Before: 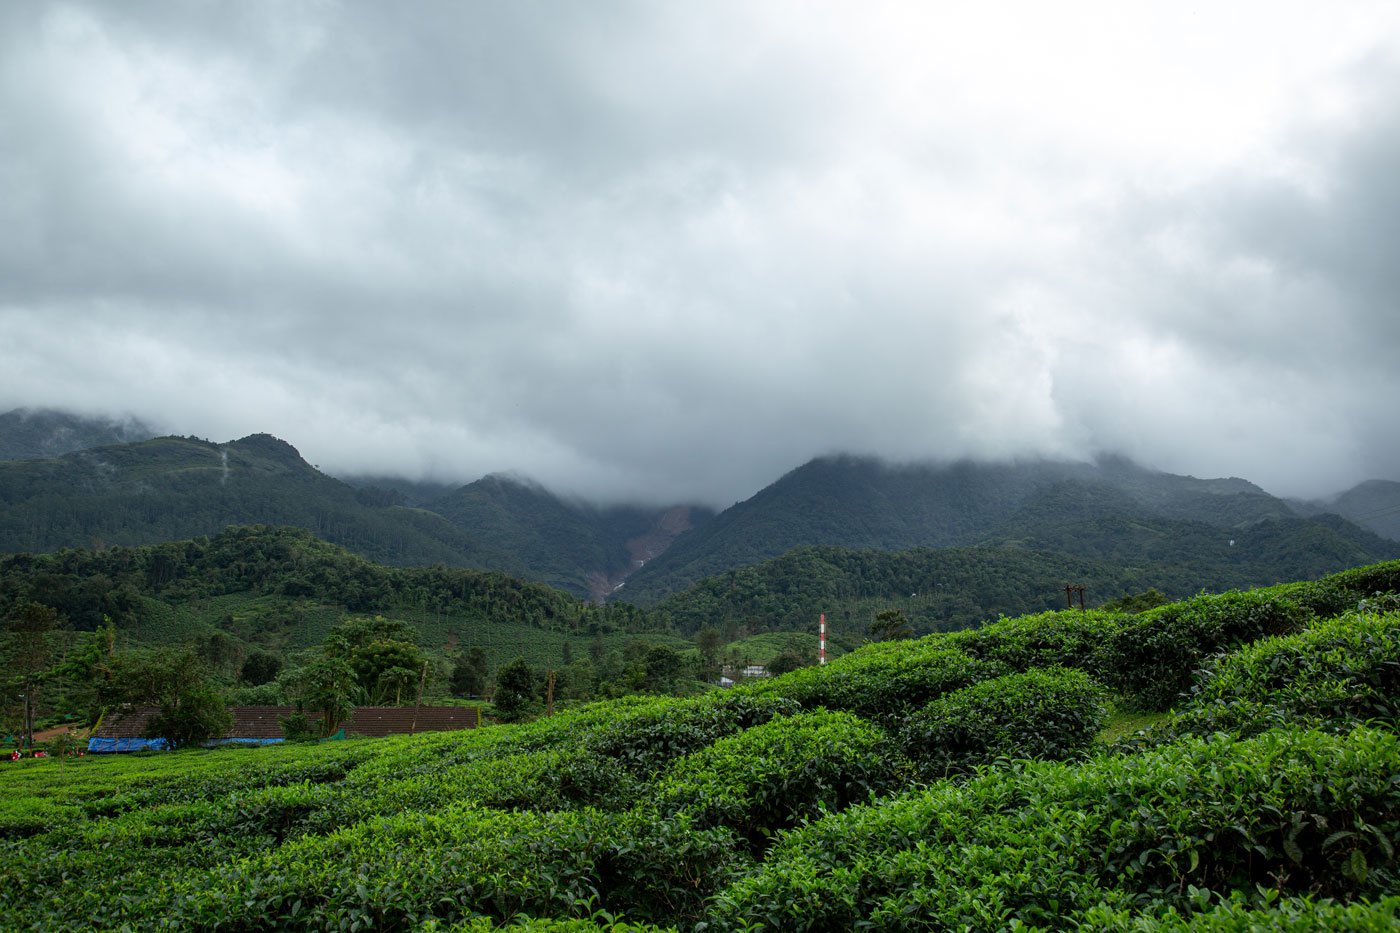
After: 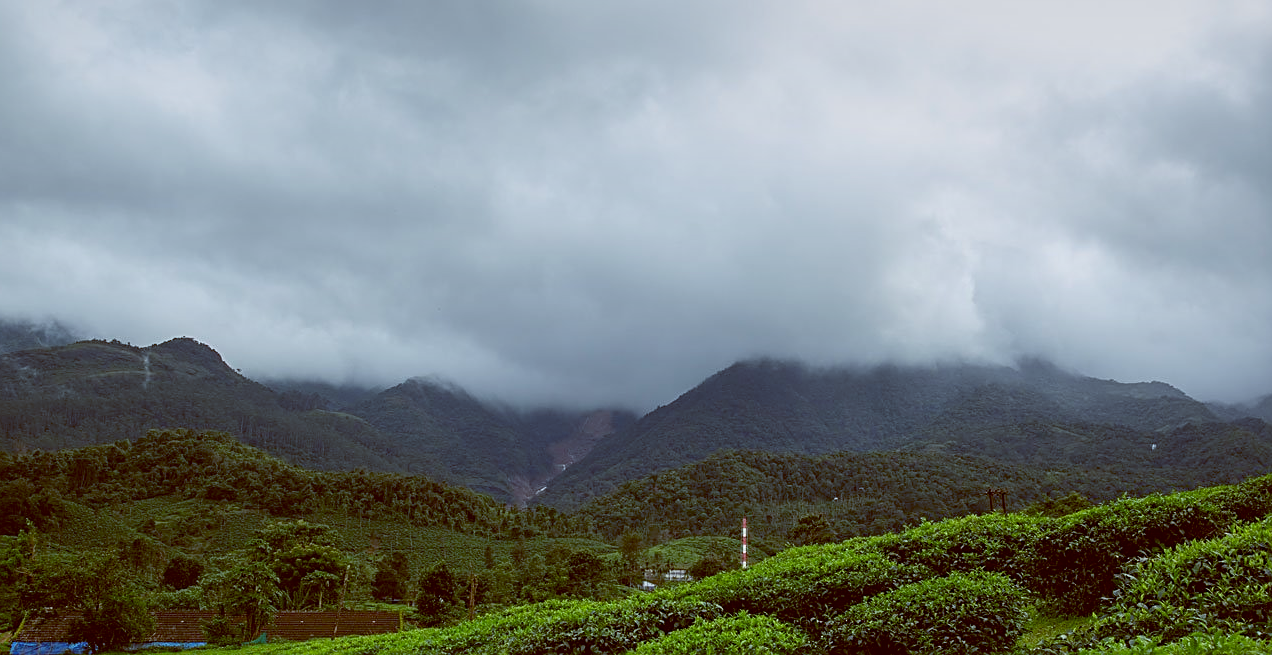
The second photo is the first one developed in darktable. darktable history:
sharpen: on, module defaults
crop: left 5.596%, top 10.314%, right 3.534%, bottom 19.395%
graduated density: on, module defaults
color balance: lift [1, 1.015, 1.004, 0.985], gamma [1, 0.958, 0.971, 1.042], gain [1, 0.956, 0.977, 1.044]
